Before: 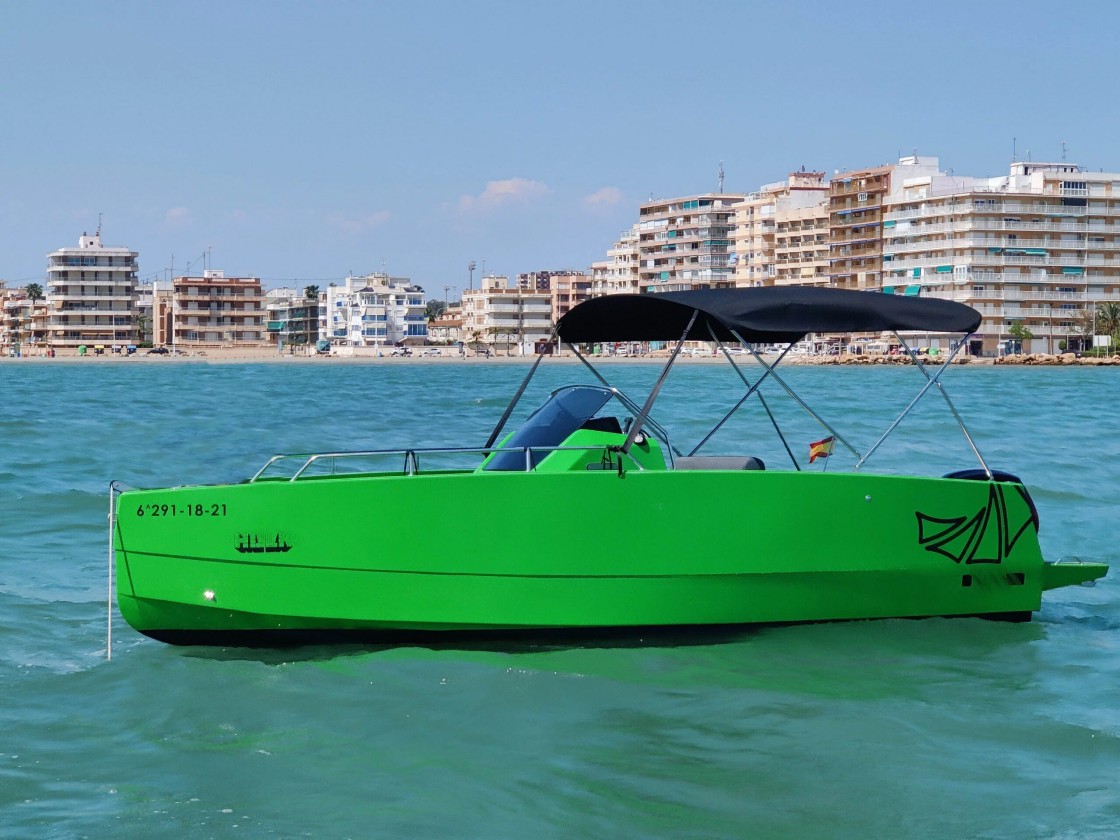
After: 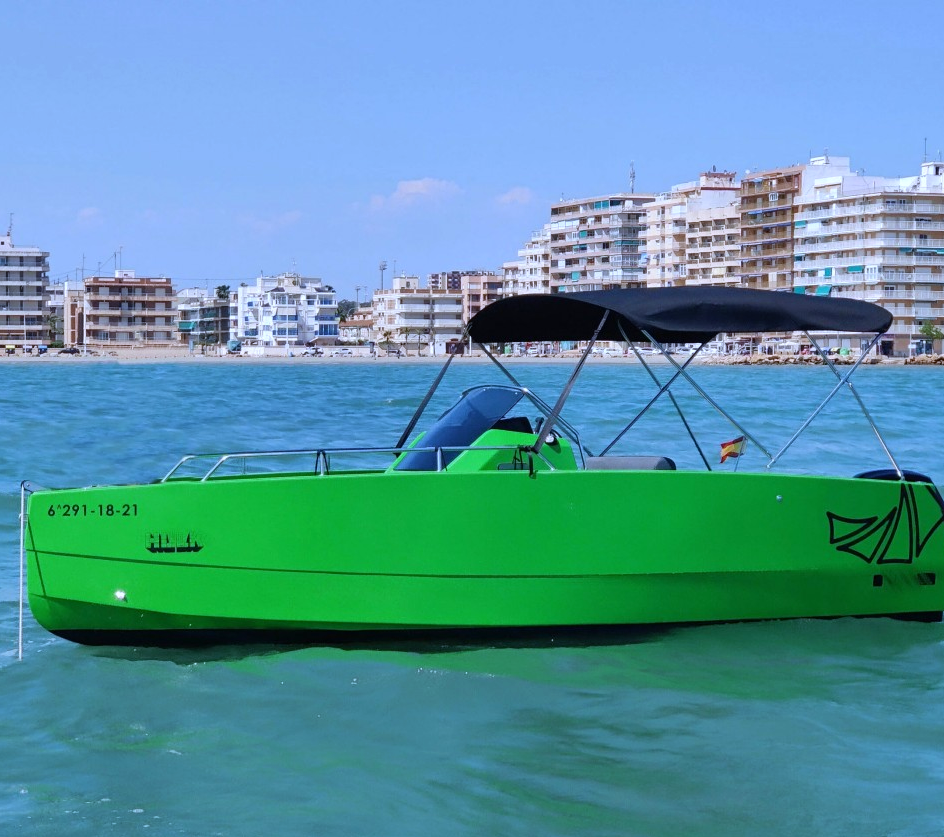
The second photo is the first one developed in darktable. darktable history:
white balance: red 0.948, green 1.02, blue 1.176
crop: left 8.026%, right 7.374%
